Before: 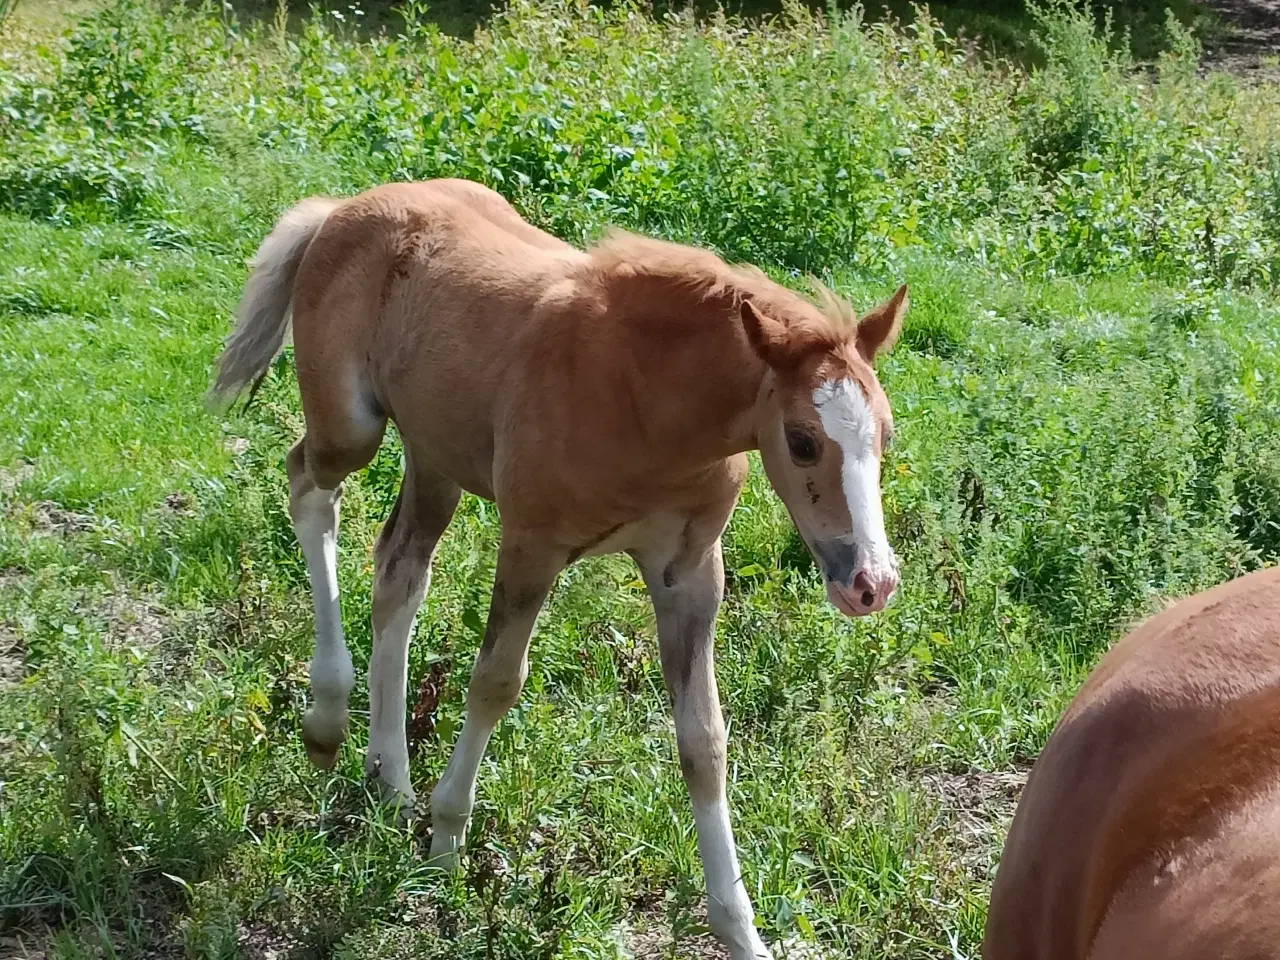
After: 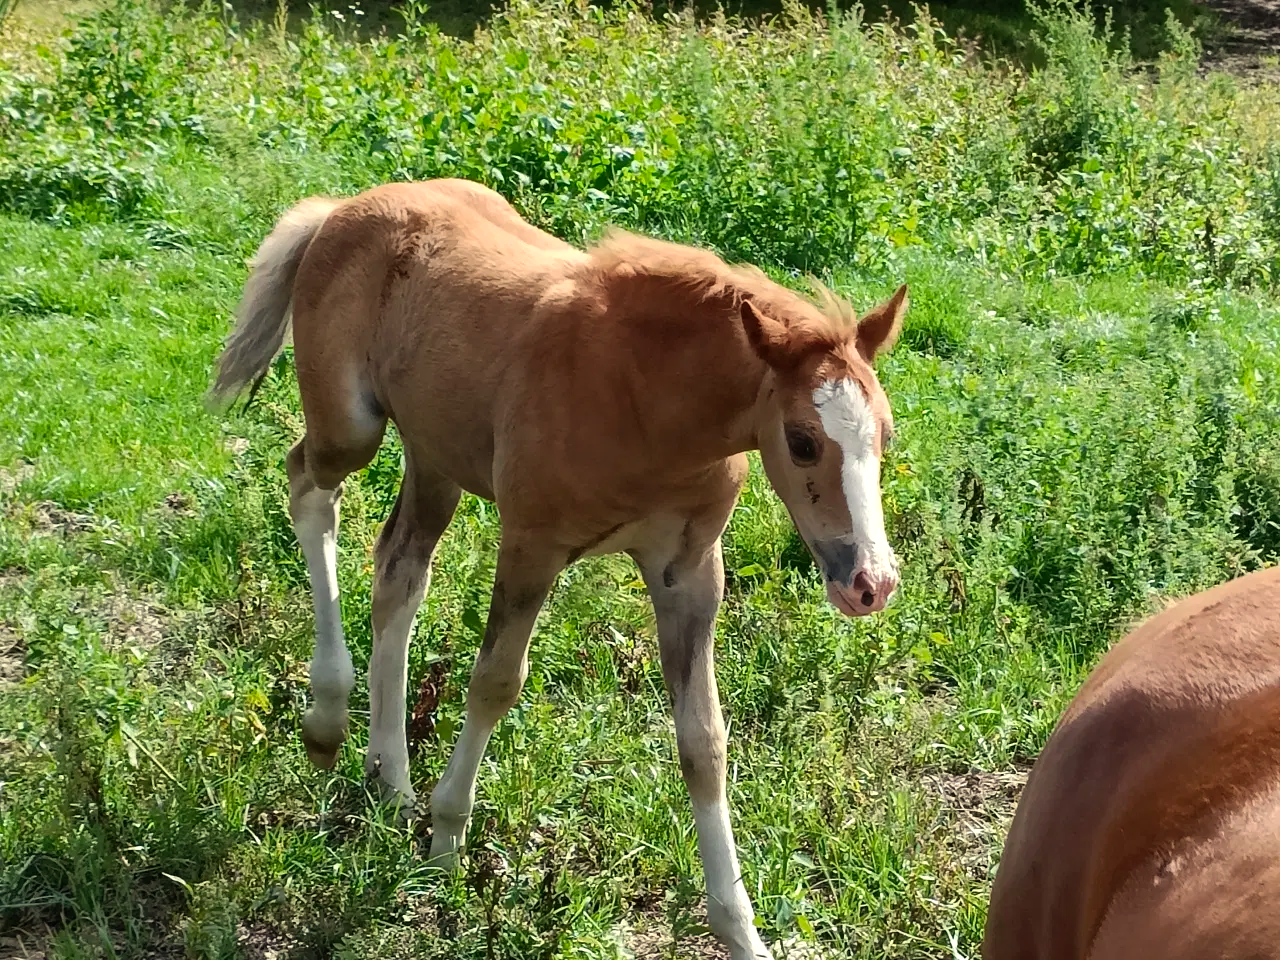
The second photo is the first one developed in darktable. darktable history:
color balance: contrast 10%
white balance: red 1.029, blue 0.92
